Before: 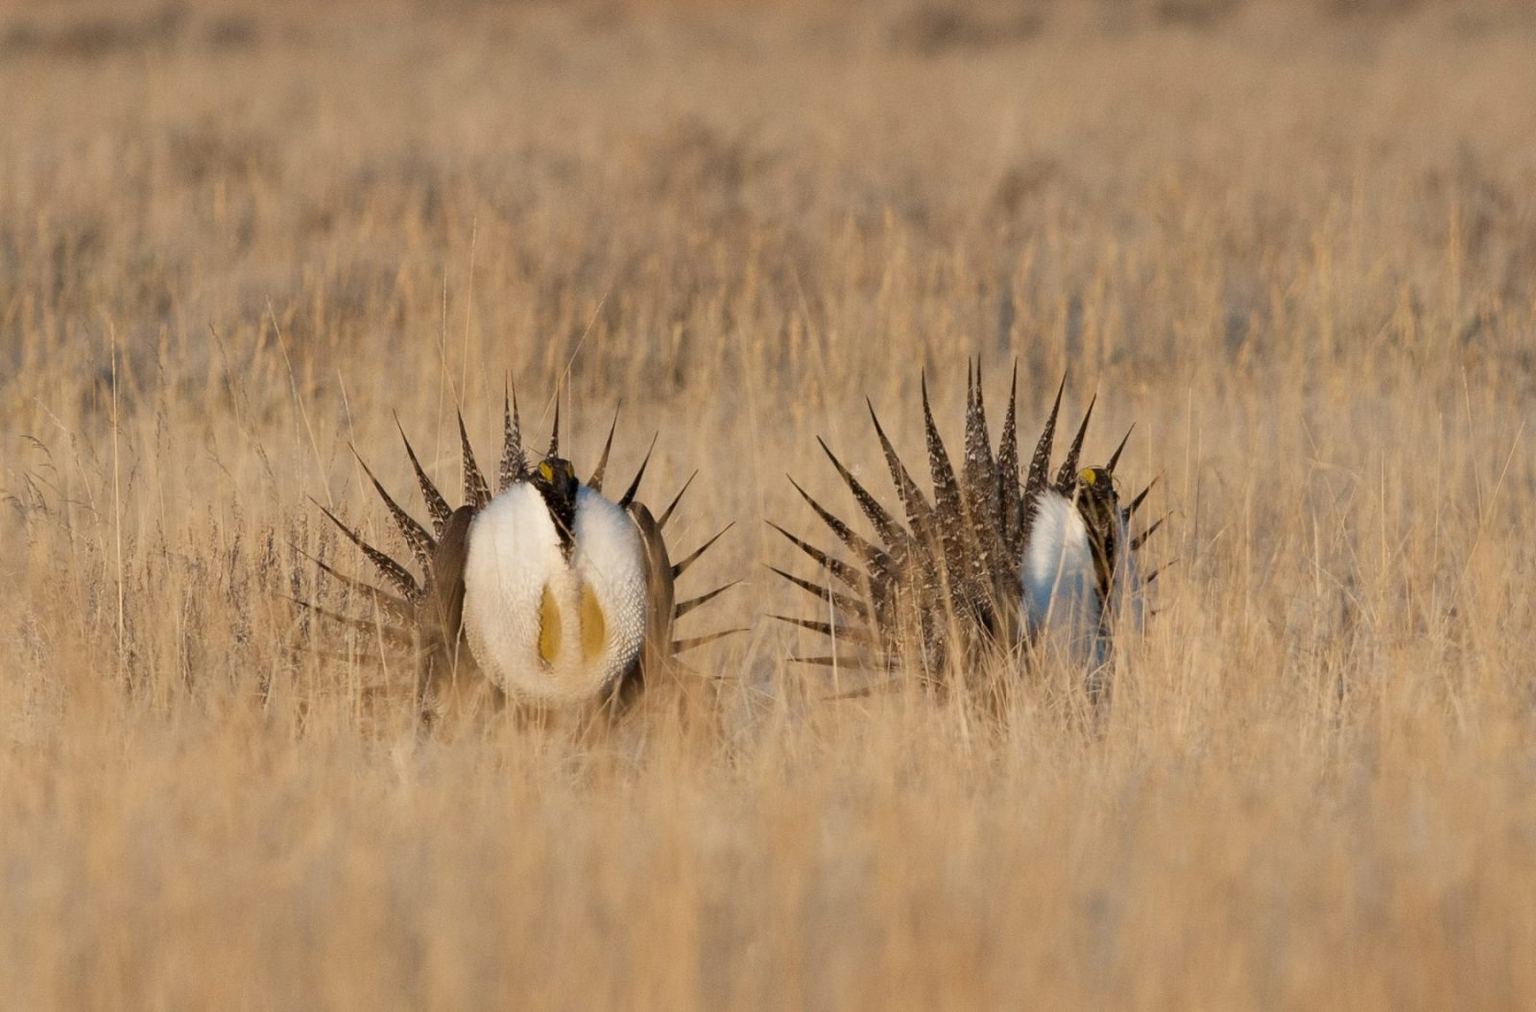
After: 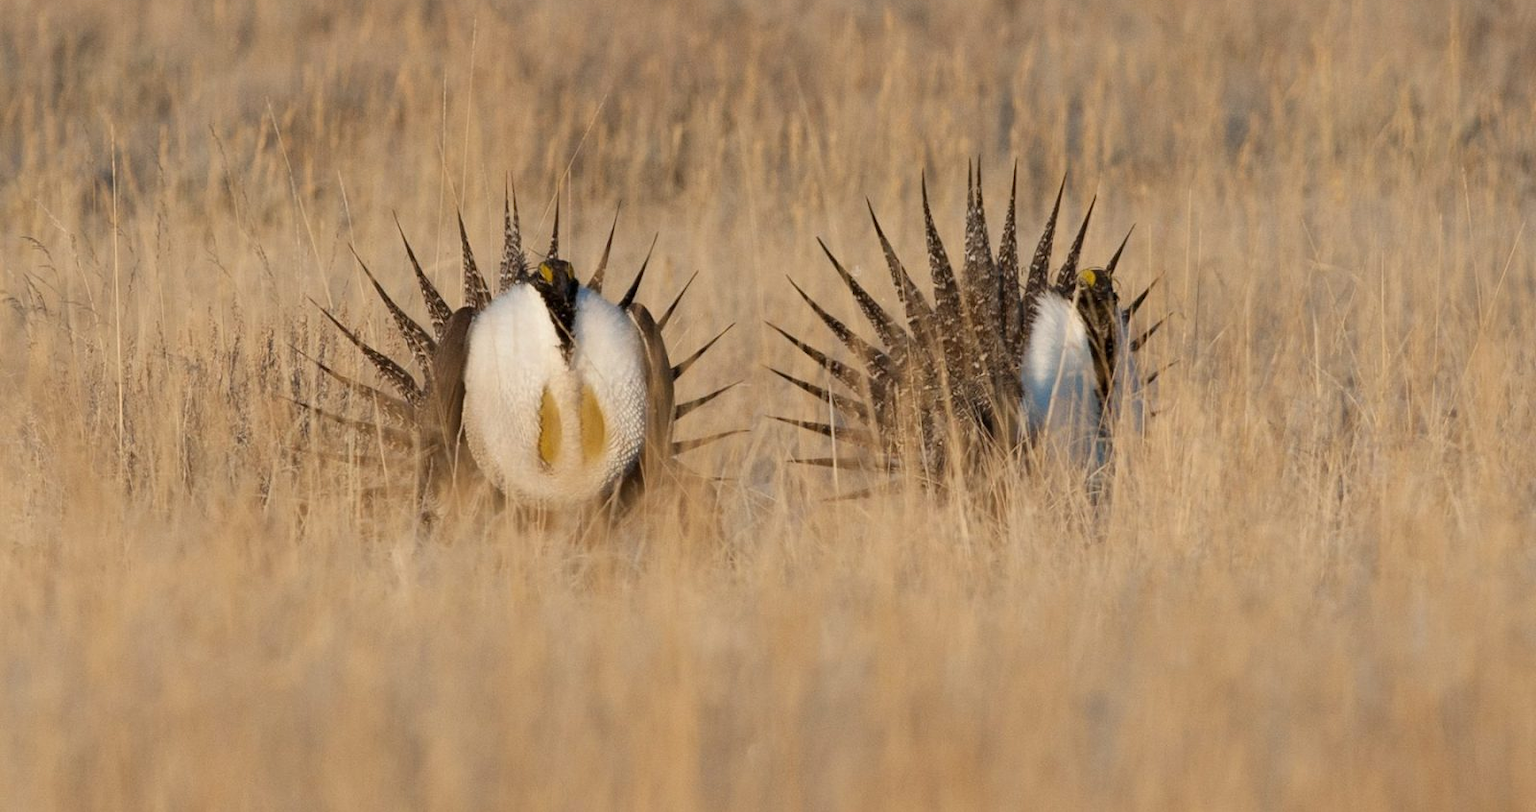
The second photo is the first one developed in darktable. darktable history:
crop and rotate: top 19.706%
